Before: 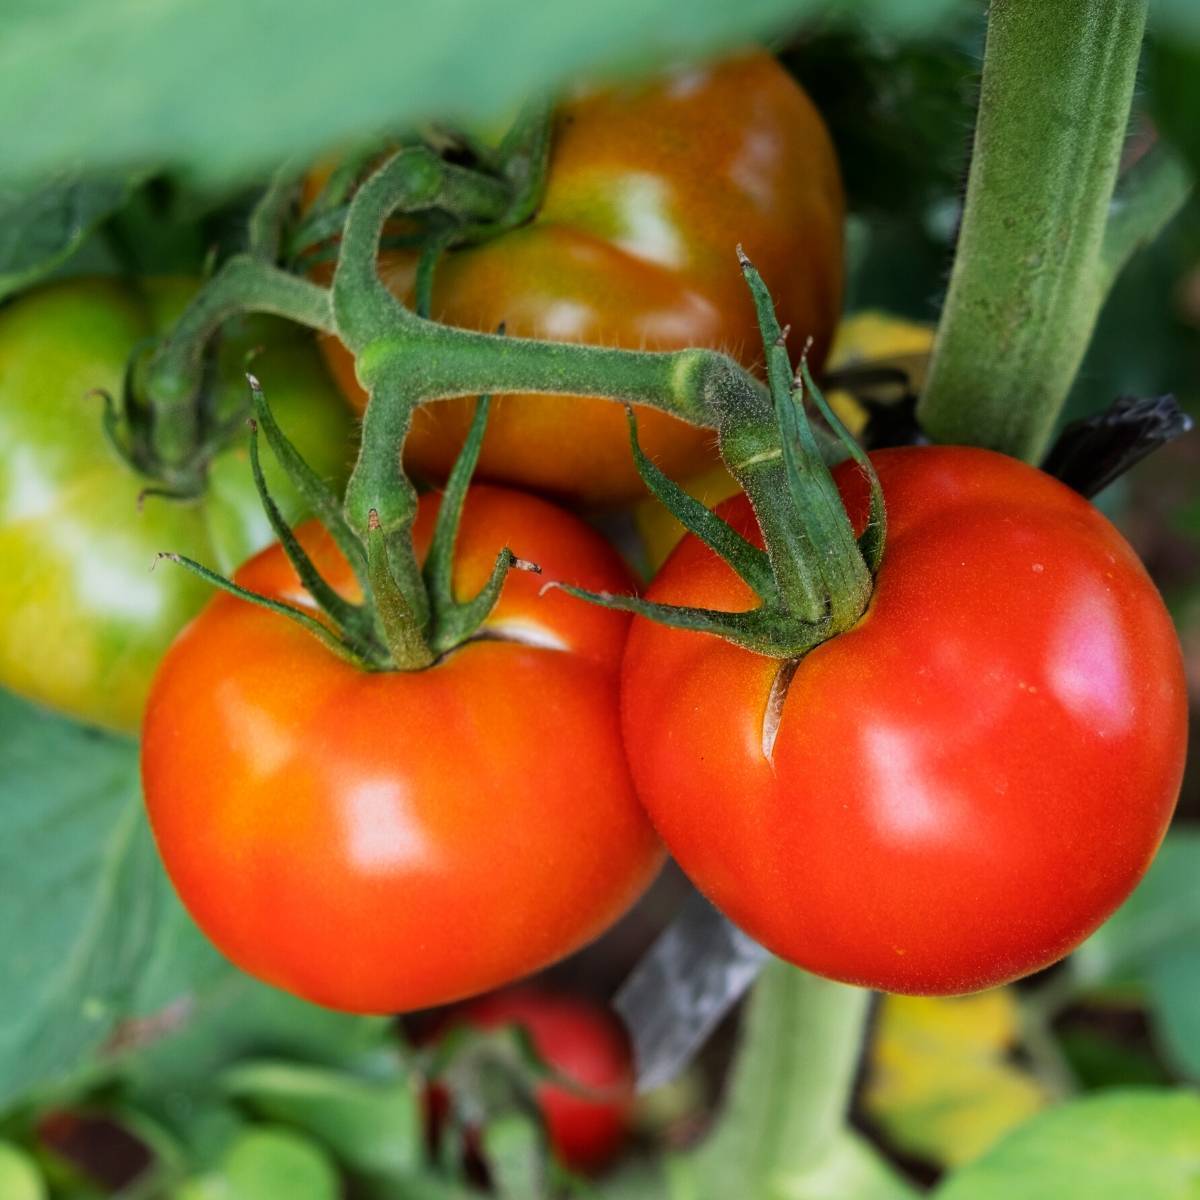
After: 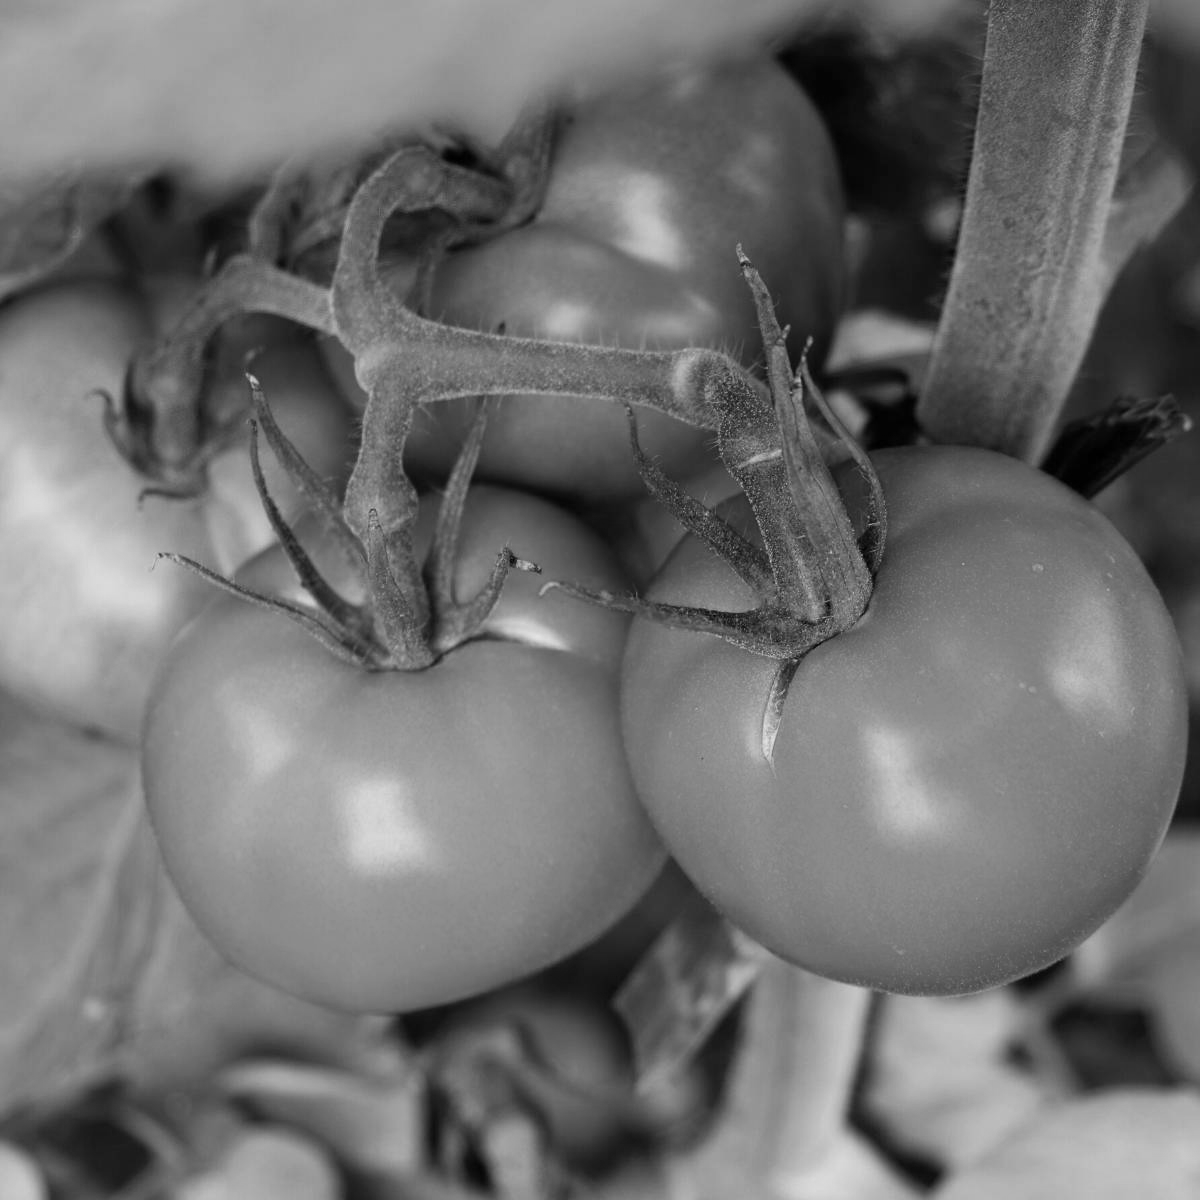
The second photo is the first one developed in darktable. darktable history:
monochrome: a 32, b 64, size 2.3
color correction: highlights a* -0.137, highlights b* -5.91, shadows a* -0.137, shadows b* -0.137
